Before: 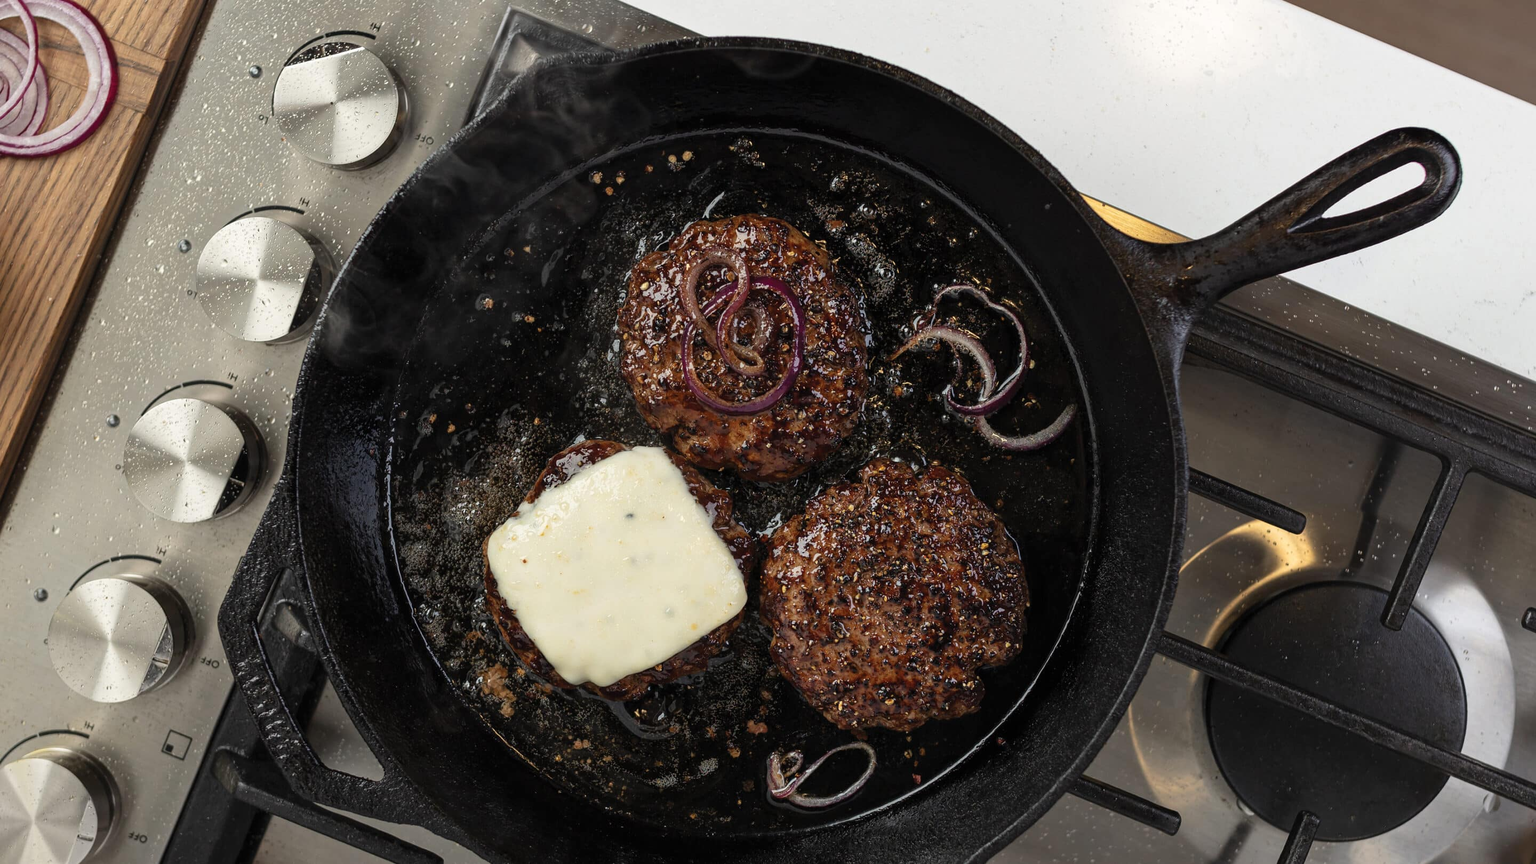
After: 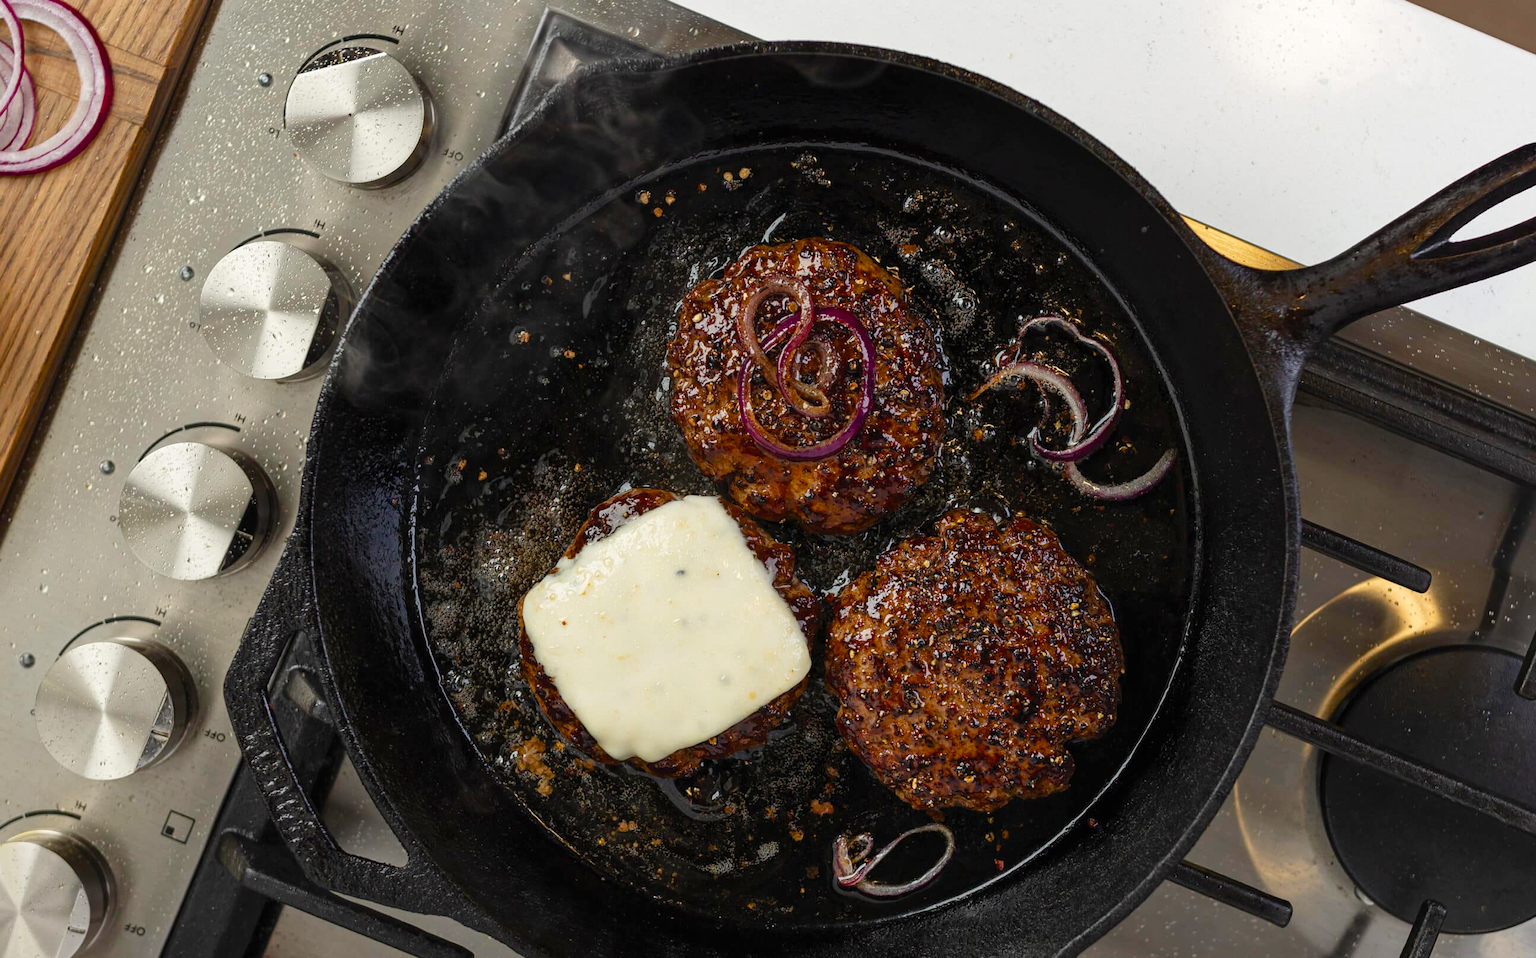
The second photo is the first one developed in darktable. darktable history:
crop and rotate: left 1.088%, right 8.807%
color balance rgb: perceptual saturation grading › global saturation 35%, perceptual saturation grading › highlights -30%, perceptual saturation grading › shadows 35%, perceptual brilliance grading › global brilliance 3%, perceptual brilliance grading › highlights -3%, perceptual brilliance grading › shadows 3%
